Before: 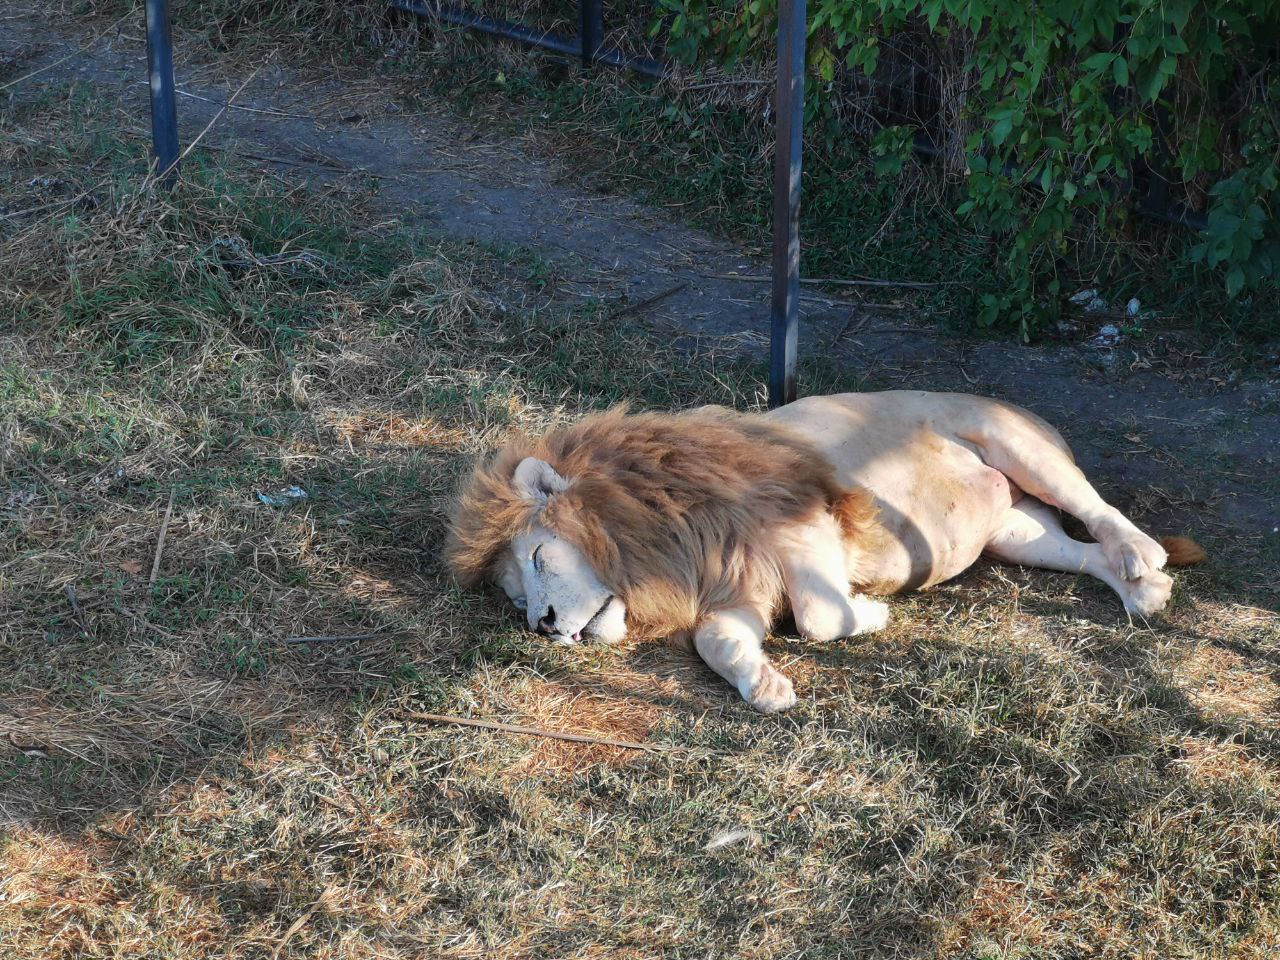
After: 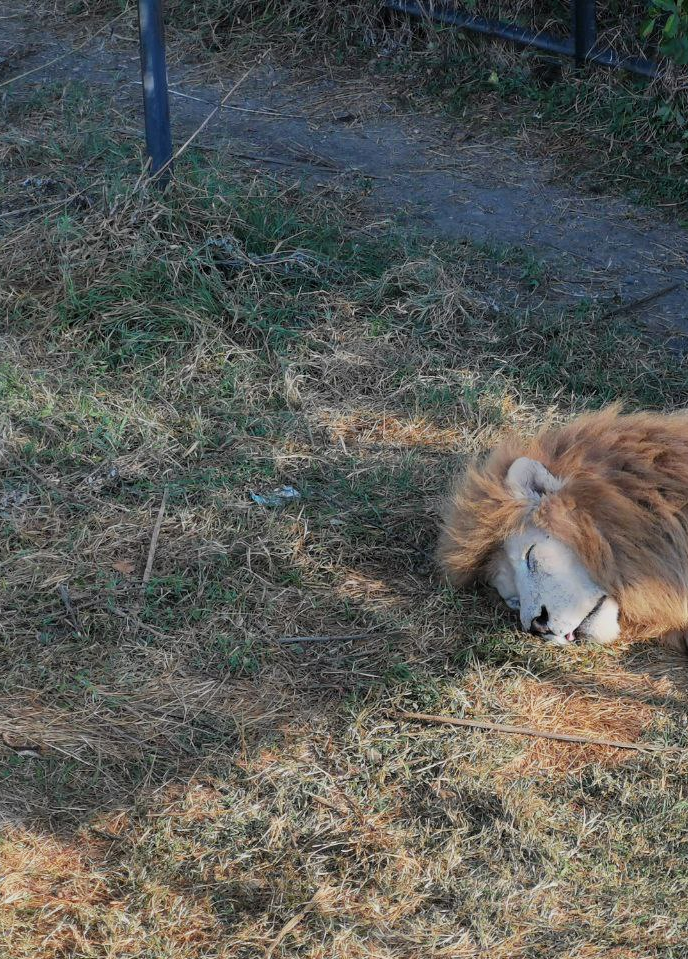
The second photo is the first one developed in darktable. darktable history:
crop: left 0.587%, right 45.588%, bottom 0.086%
filmic rgb: black relative exposure -15 EV, white relative exposure 3 EV, threshold 6 EV, target black luminance 0%, hardness 9.27, latitude 99%, contrast 0.912, shadows ↔ highlights balance 0.505%, add noise in highlights 0, color science v3 (2019), use custom middle-gray values true, iterations of high-quality reconstruction 0, contrast in highlights soft, enable highlight reconstruction true
